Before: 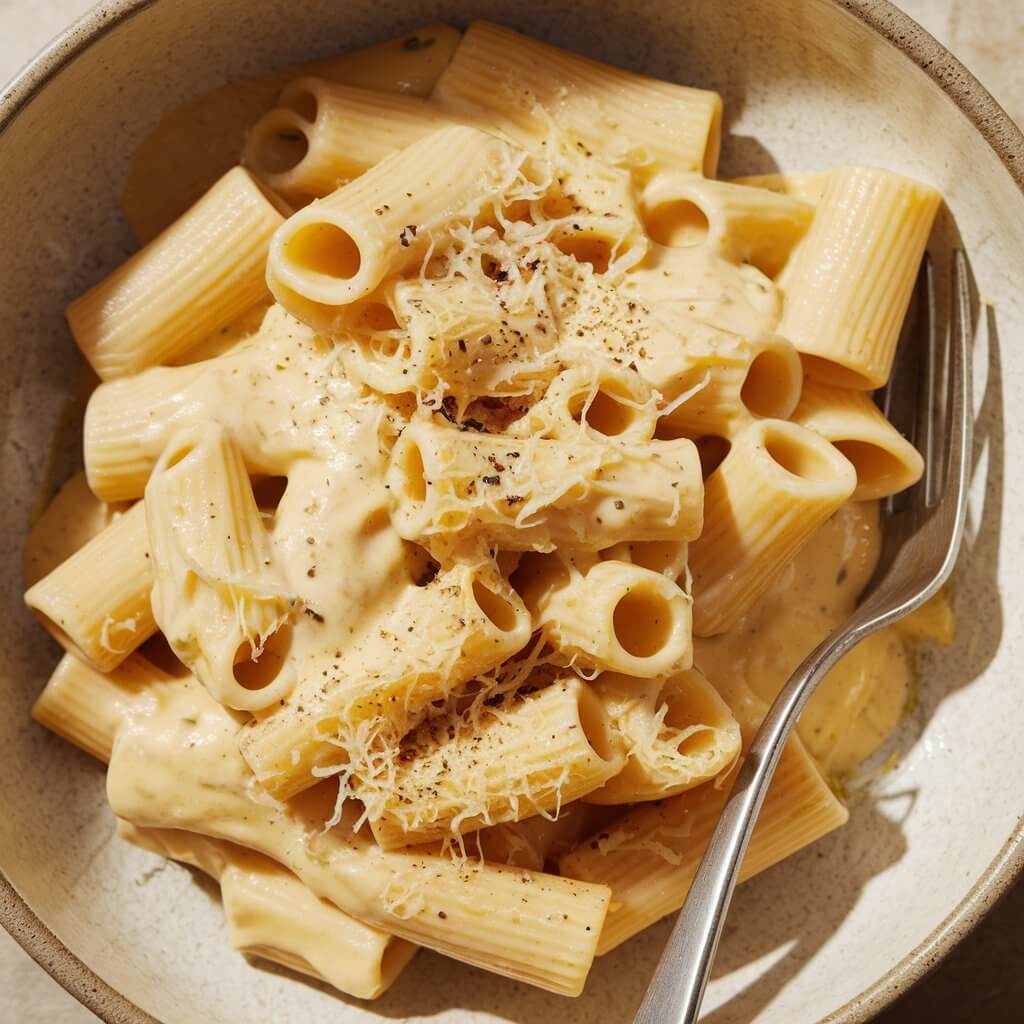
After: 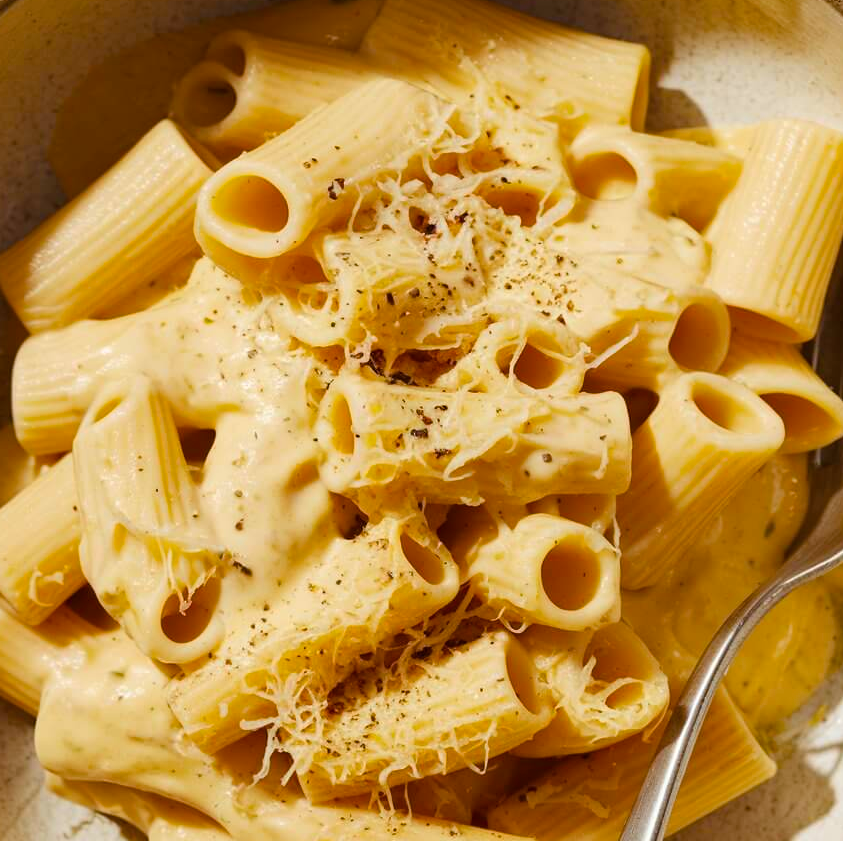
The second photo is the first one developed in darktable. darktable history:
color balance rgb: perceptual saturation grading › global saturation -2.02%, perceptual saturation grading › highlights -8.169%, perceptual saturation grading › mid-tones 7.651%, perceptual saturation grading › shadows 5.158%, global vibrance 50.348%
crop and rotate: left 7.042%, top 4.635%, right 10.573%, bottom 13.155%
